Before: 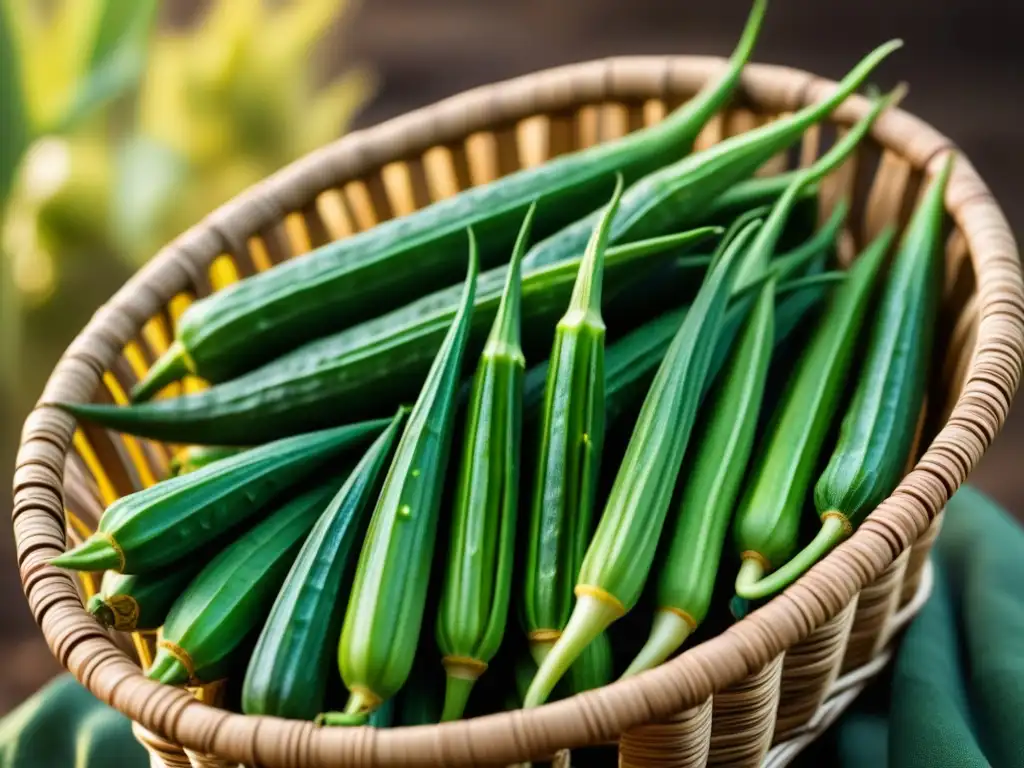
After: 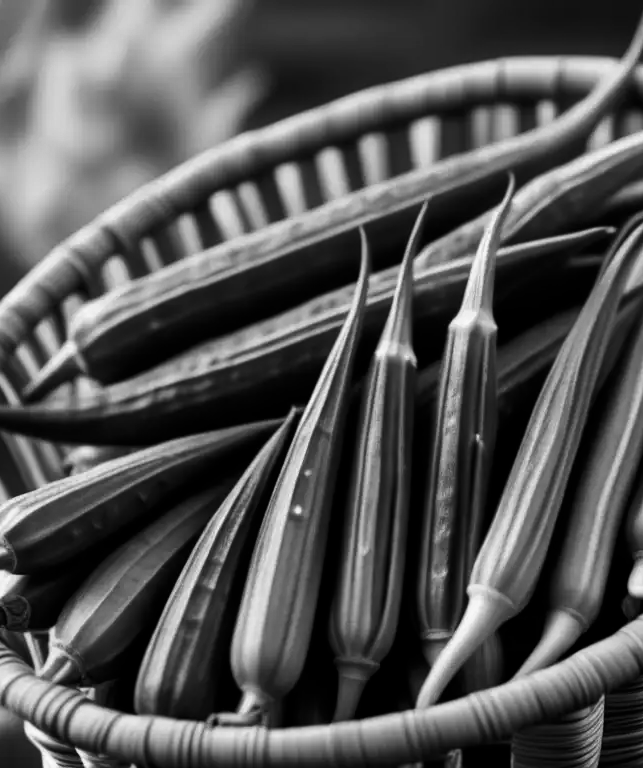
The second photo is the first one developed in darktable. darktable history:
contrast brightness saturation: contrast 0.1, brightness -0.26, saturation 0.14
crop: left 10.644%, right 26.528%
color correction: highlights a* 40, highlights b* 40, saturation 0.69
white balance: emerald 1
monochrome: on, module defaults
